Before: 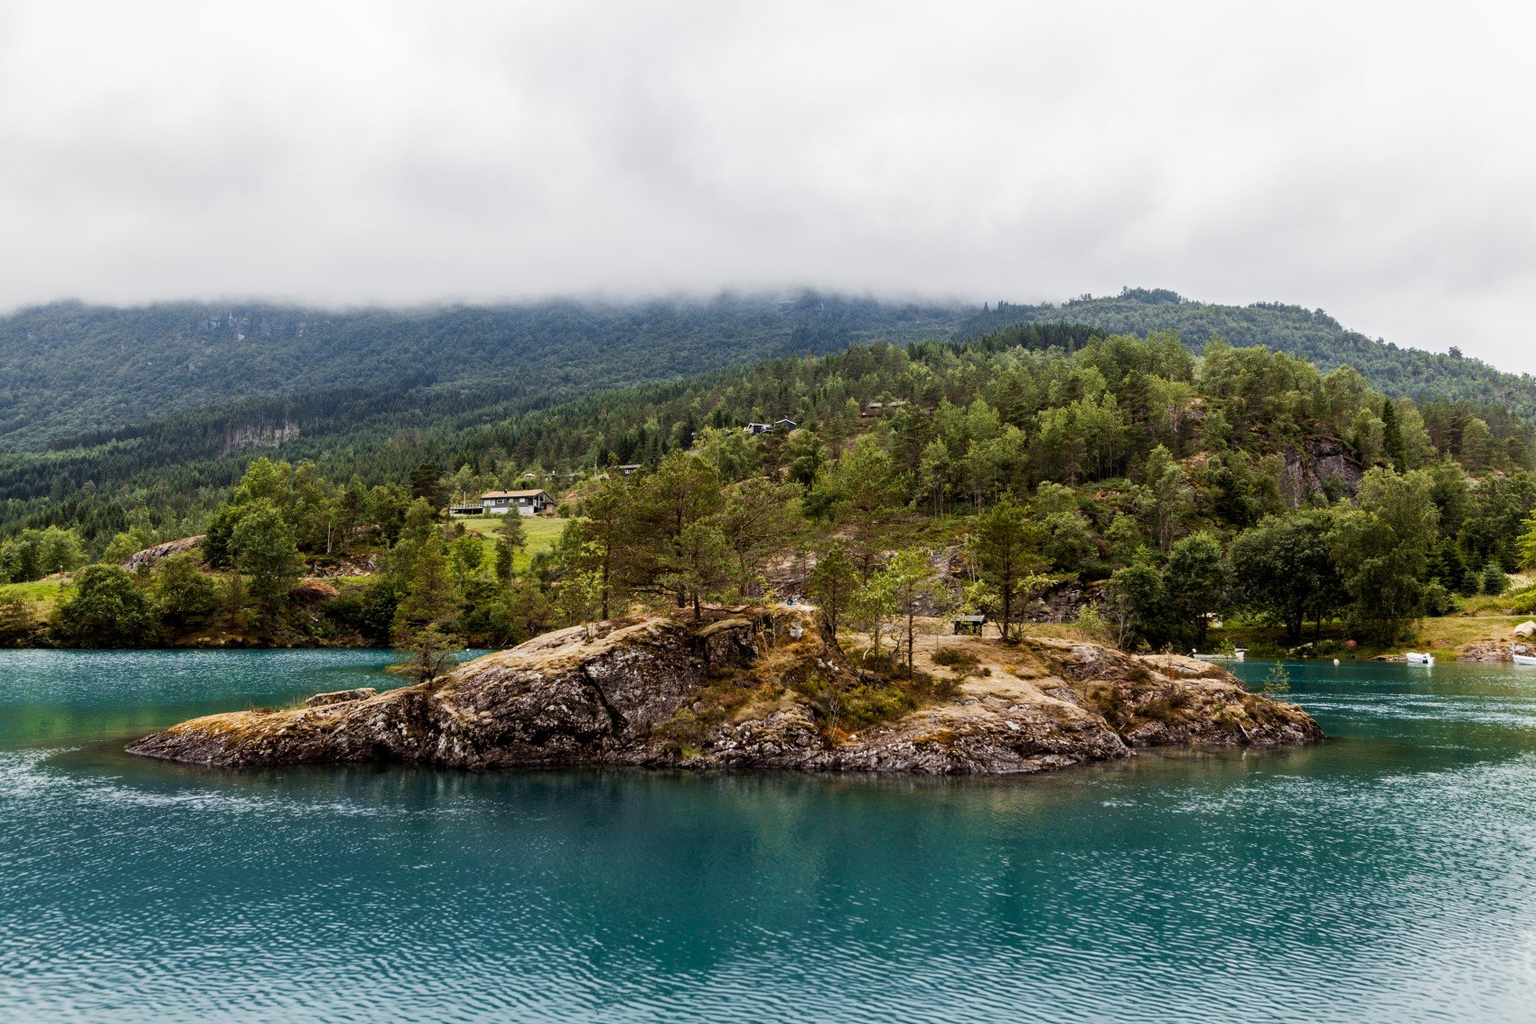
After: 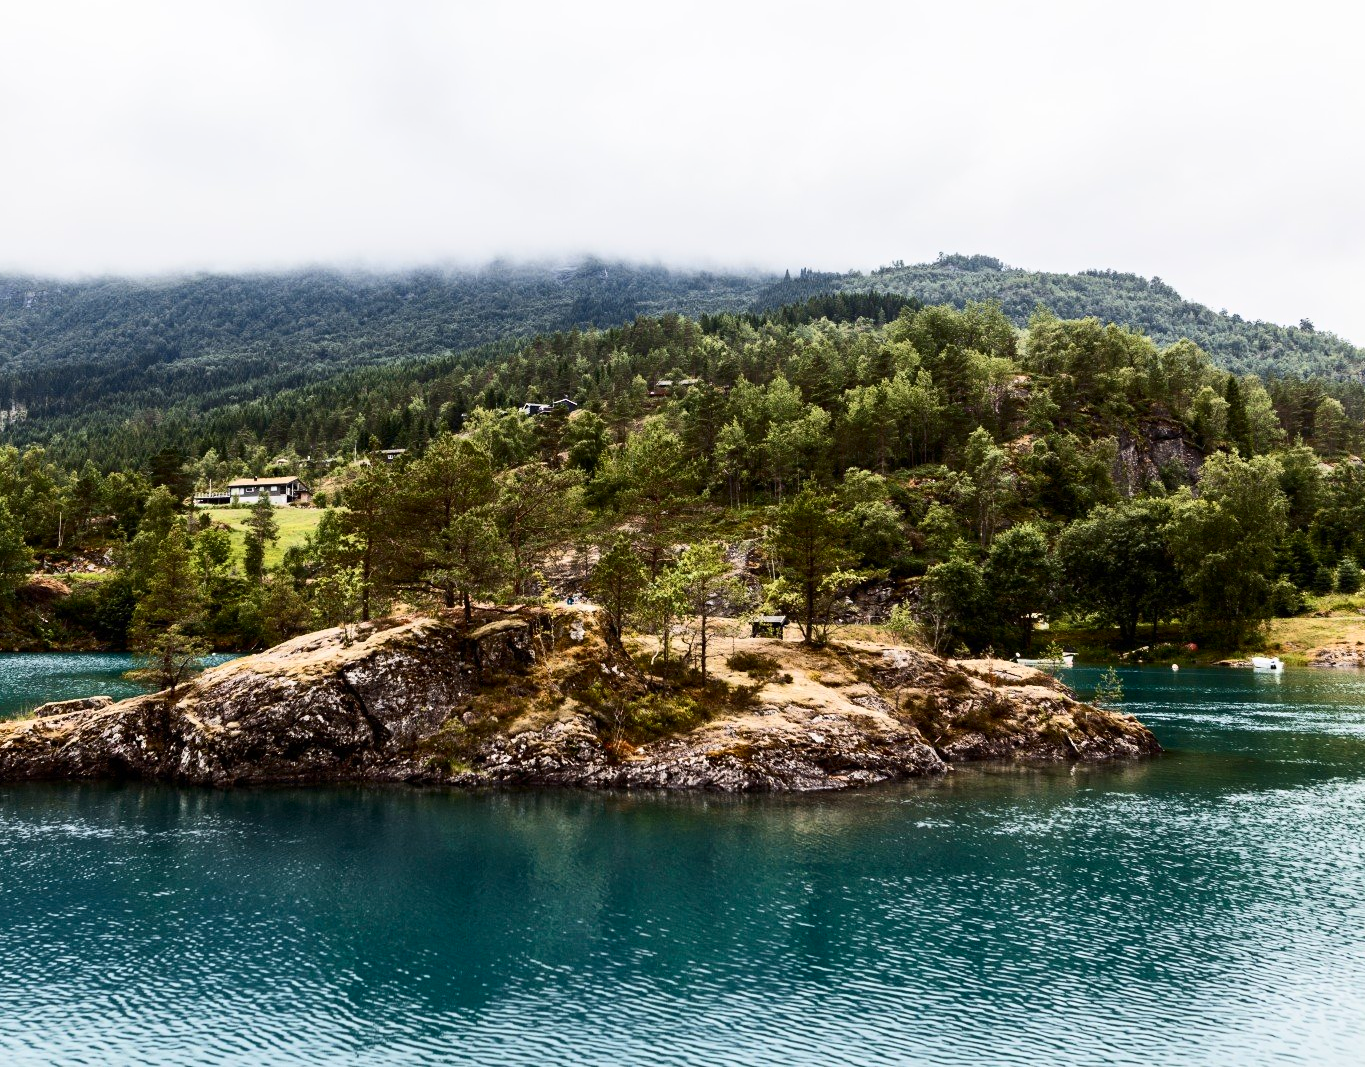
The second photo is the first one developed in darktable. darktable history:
shadows and highlights: shadows 25, highlights -25
contrast brightness saturation: contrast 0.39, brightness 0.1
crop and rotate: left 17.959%, top 5.771%, right 1.742%
